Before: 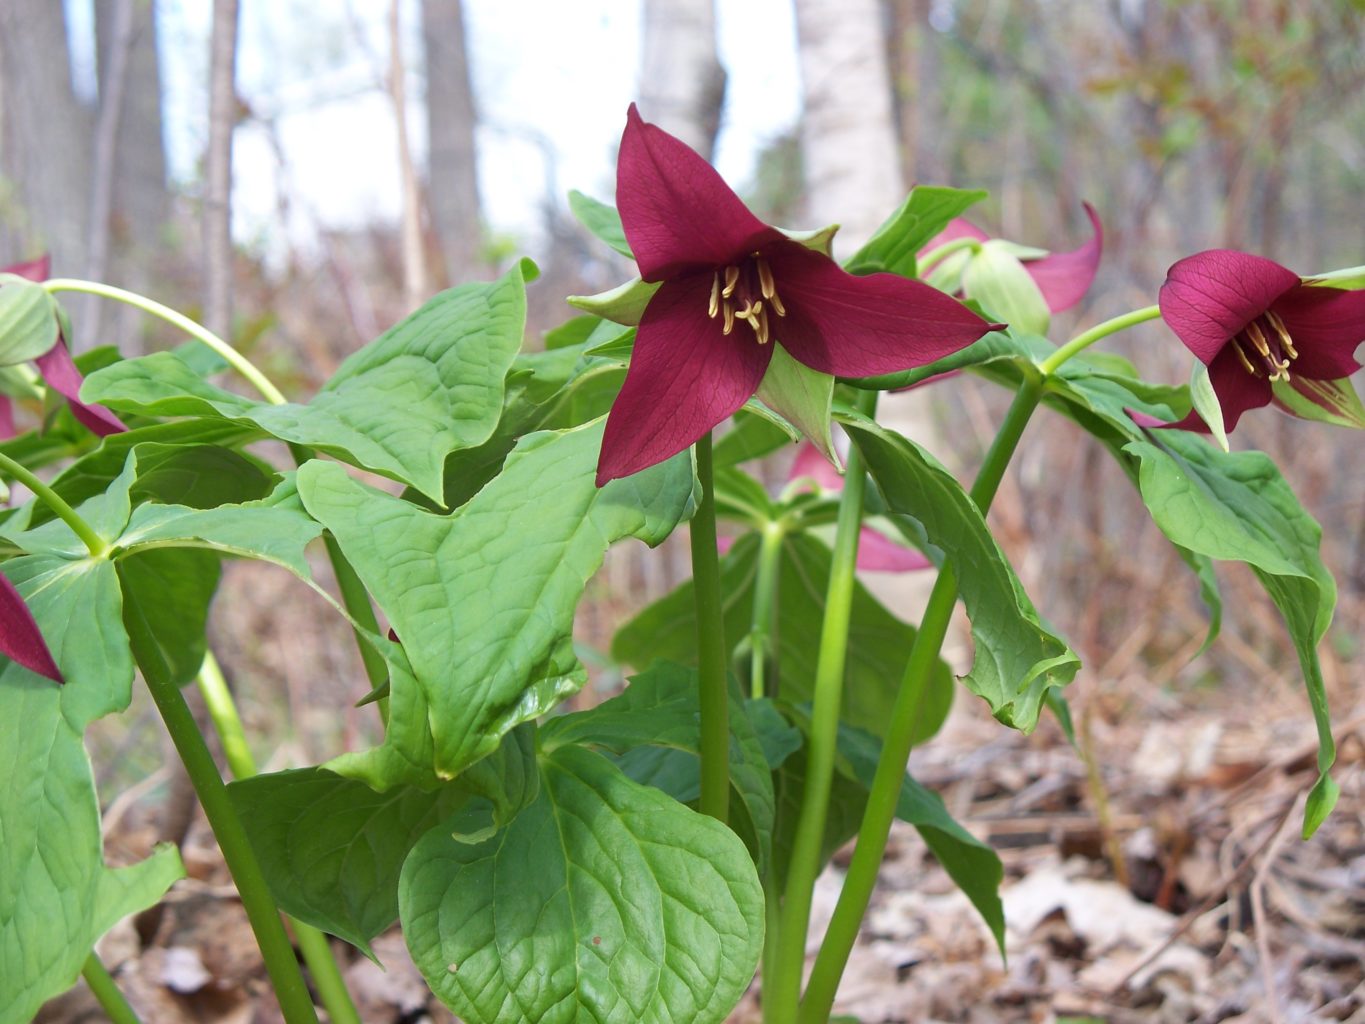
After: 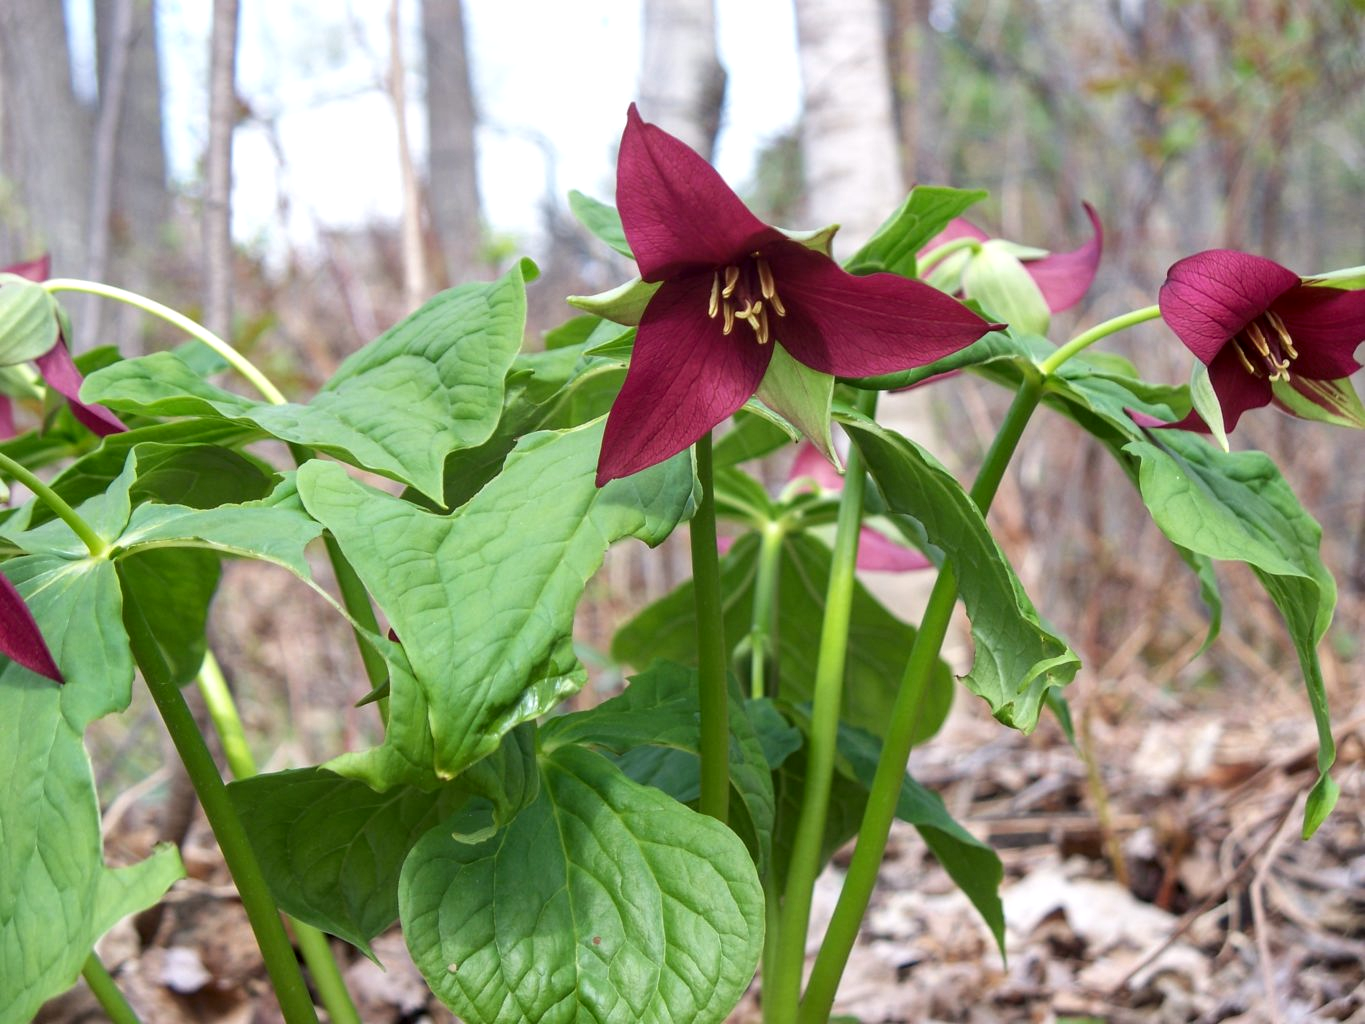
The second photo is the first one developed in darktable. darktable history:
contrast brightness saturation: contrast 0.07
local contrast: detail 130%
